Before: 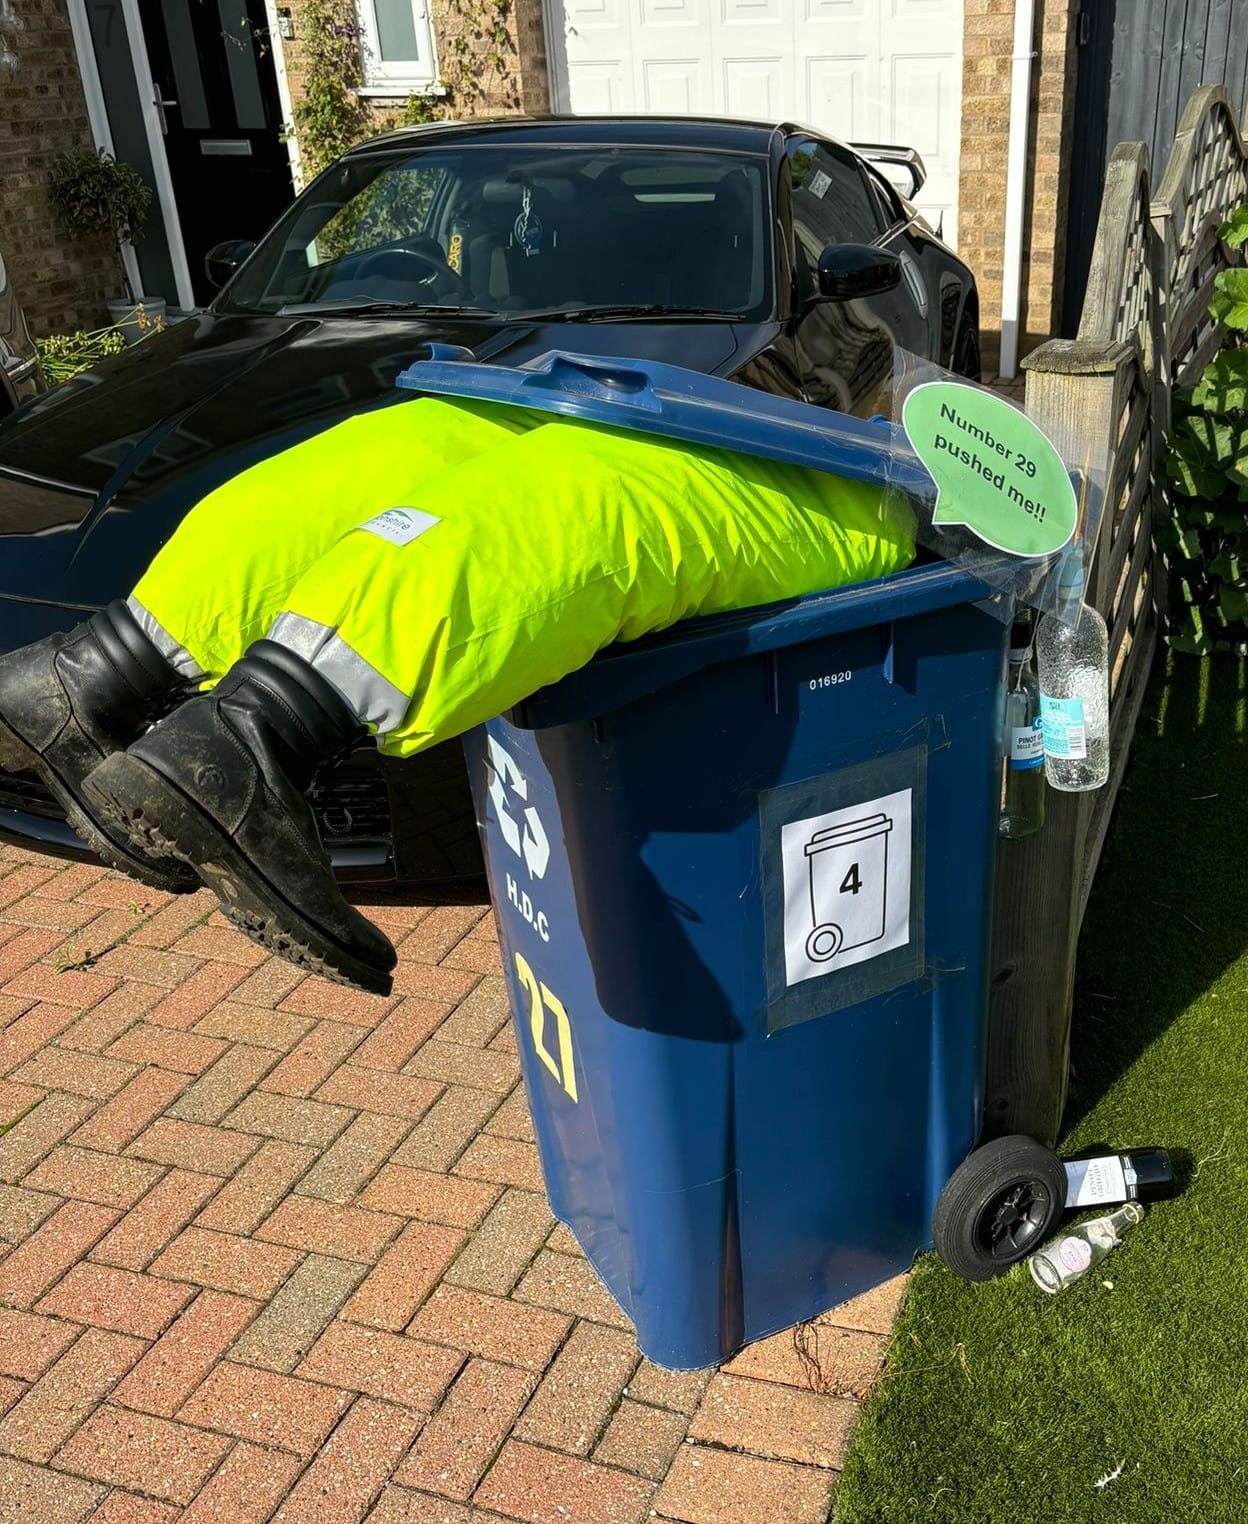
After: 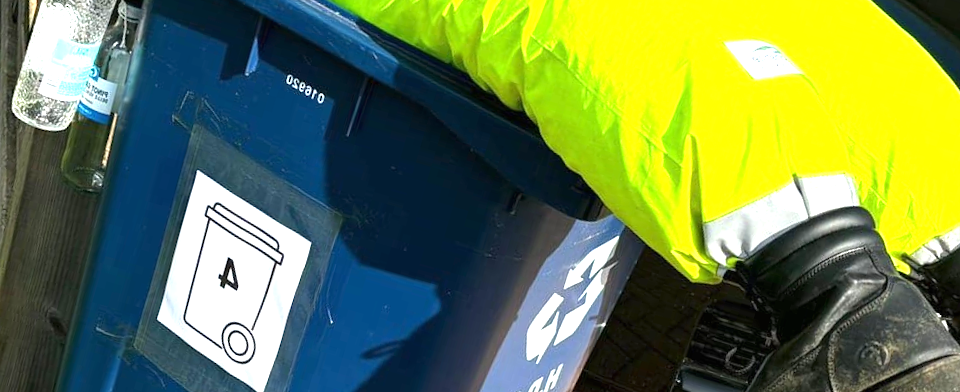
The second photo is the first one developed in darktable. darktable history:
exposure: black level correction 0, exposure 1.2 EV, compensate exposure bias true, compensate highlight preservation false
crop and rotate: angle 16.12°, top 30.835%, bottom 35.653%
